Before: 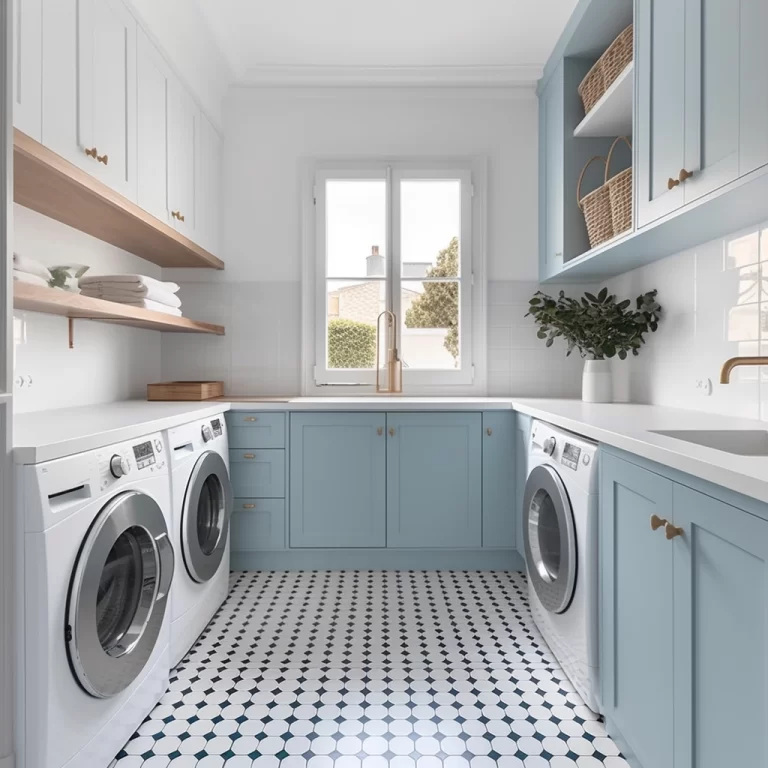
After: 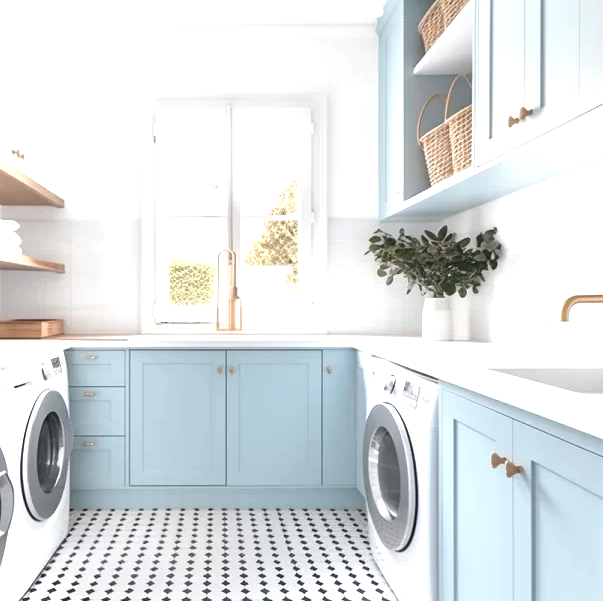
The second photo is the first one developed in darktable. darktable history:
exposure: black level correction 0, exposure 1.199 EV, compensate exposure bias true, compensate highlight preservation false
crop and rotate: left 20.952%, top 8.08%, right 0.494%, bottom 13.569%
